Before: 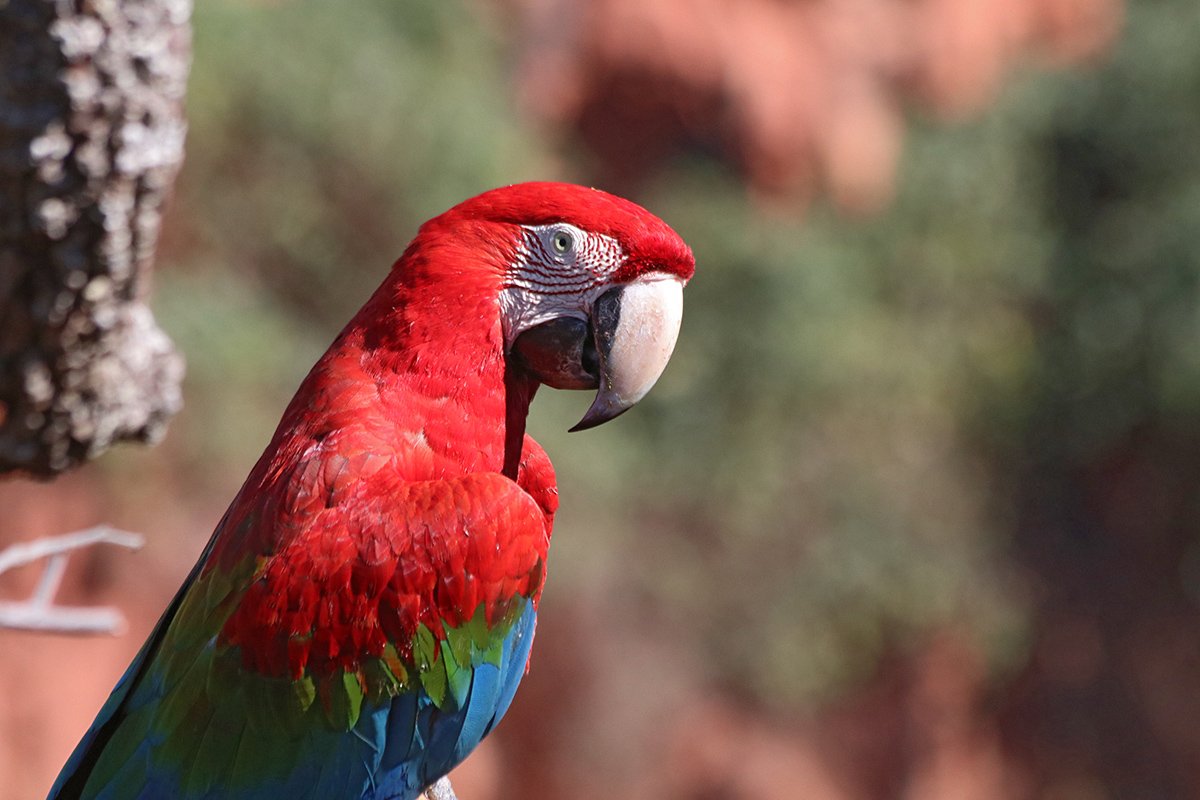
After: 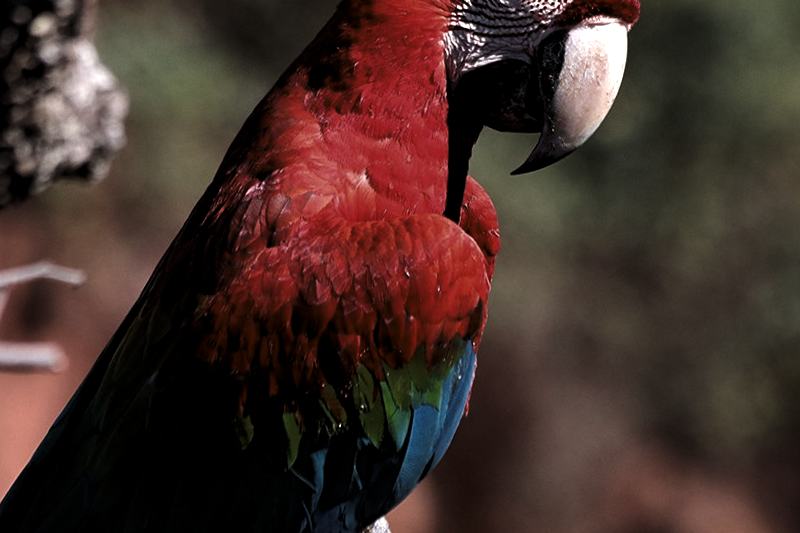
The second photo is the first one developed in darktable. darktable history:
color balance: contrast 10%
crop and rotate: angle -0.82°, left 3.85%, top 31.828%, right 27.992%
levels: mode automatic, black 8.58%, gray 59.42%, levels [0, 0.445, 1]
